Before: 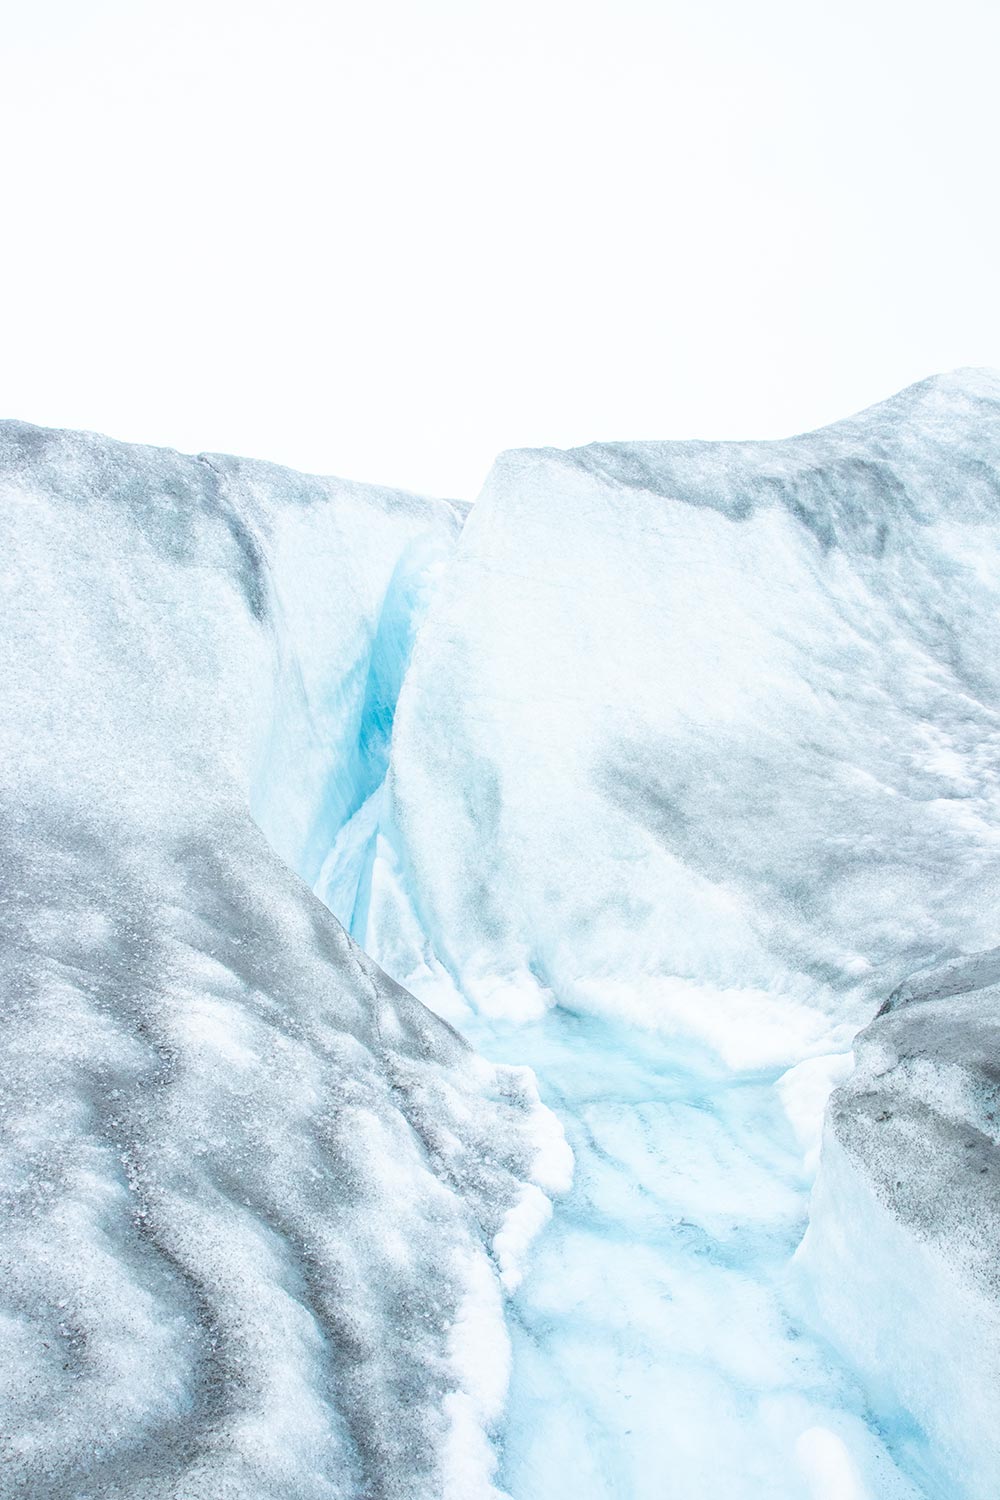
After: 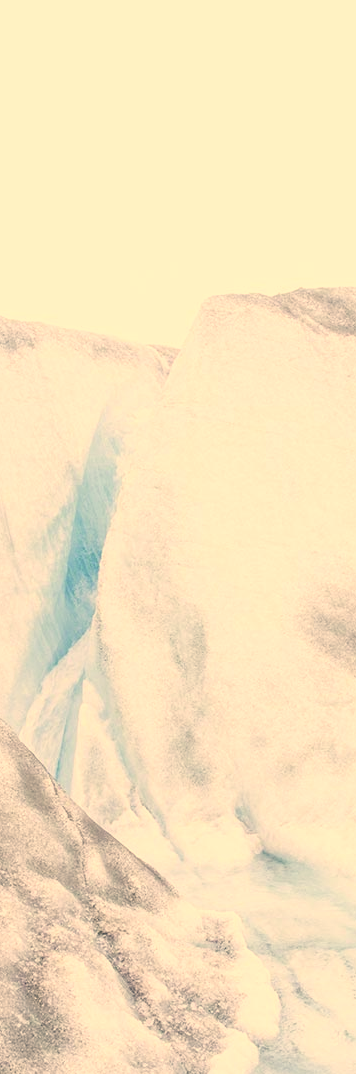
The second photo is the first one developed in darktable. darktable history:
crop and rotate: left 29.469%, top 10.324%, right 34.843%, bottom 18.056%
color correction: highlights a* 14.92, highlights b* 31.63
exposure: black level correction 0, exposure 0 EV, compensate exposure bias true, compensate highlight preservation false
